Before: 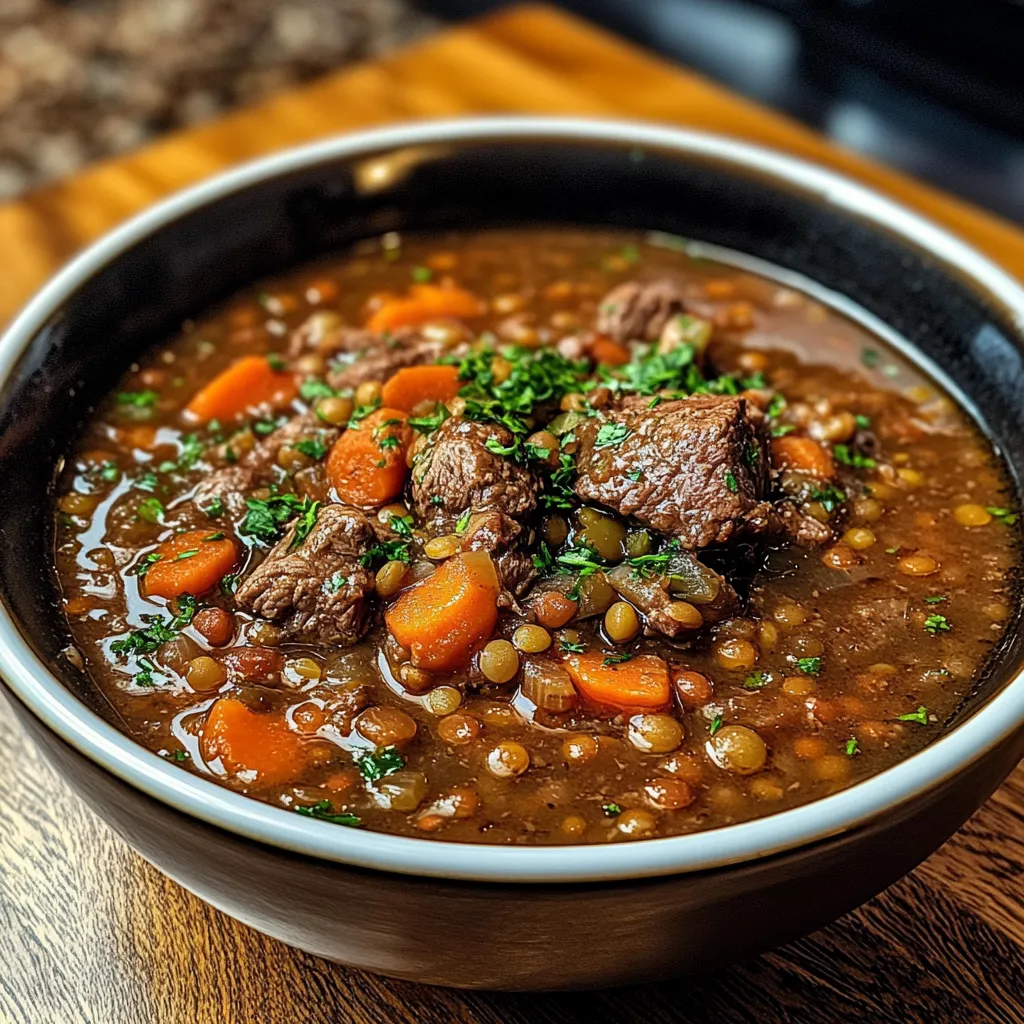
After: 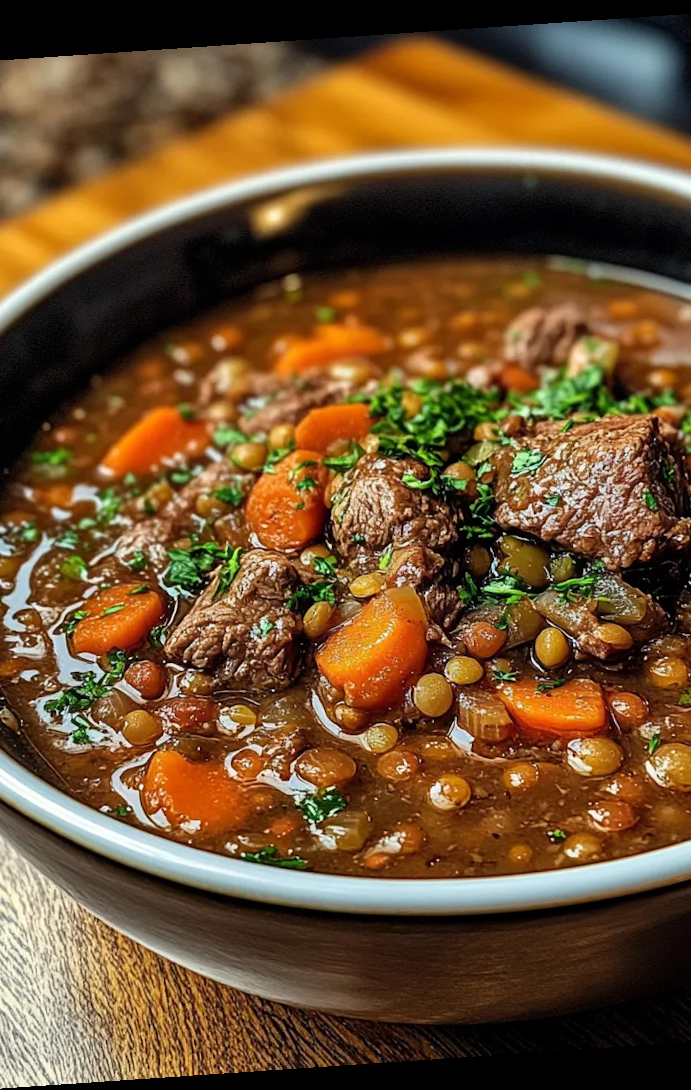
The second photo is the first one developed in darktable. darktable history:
rotate and perspective: rotation -4.2°, shear 0.006, automatic cropping off
crop: left 10.644%, right 26.528%
